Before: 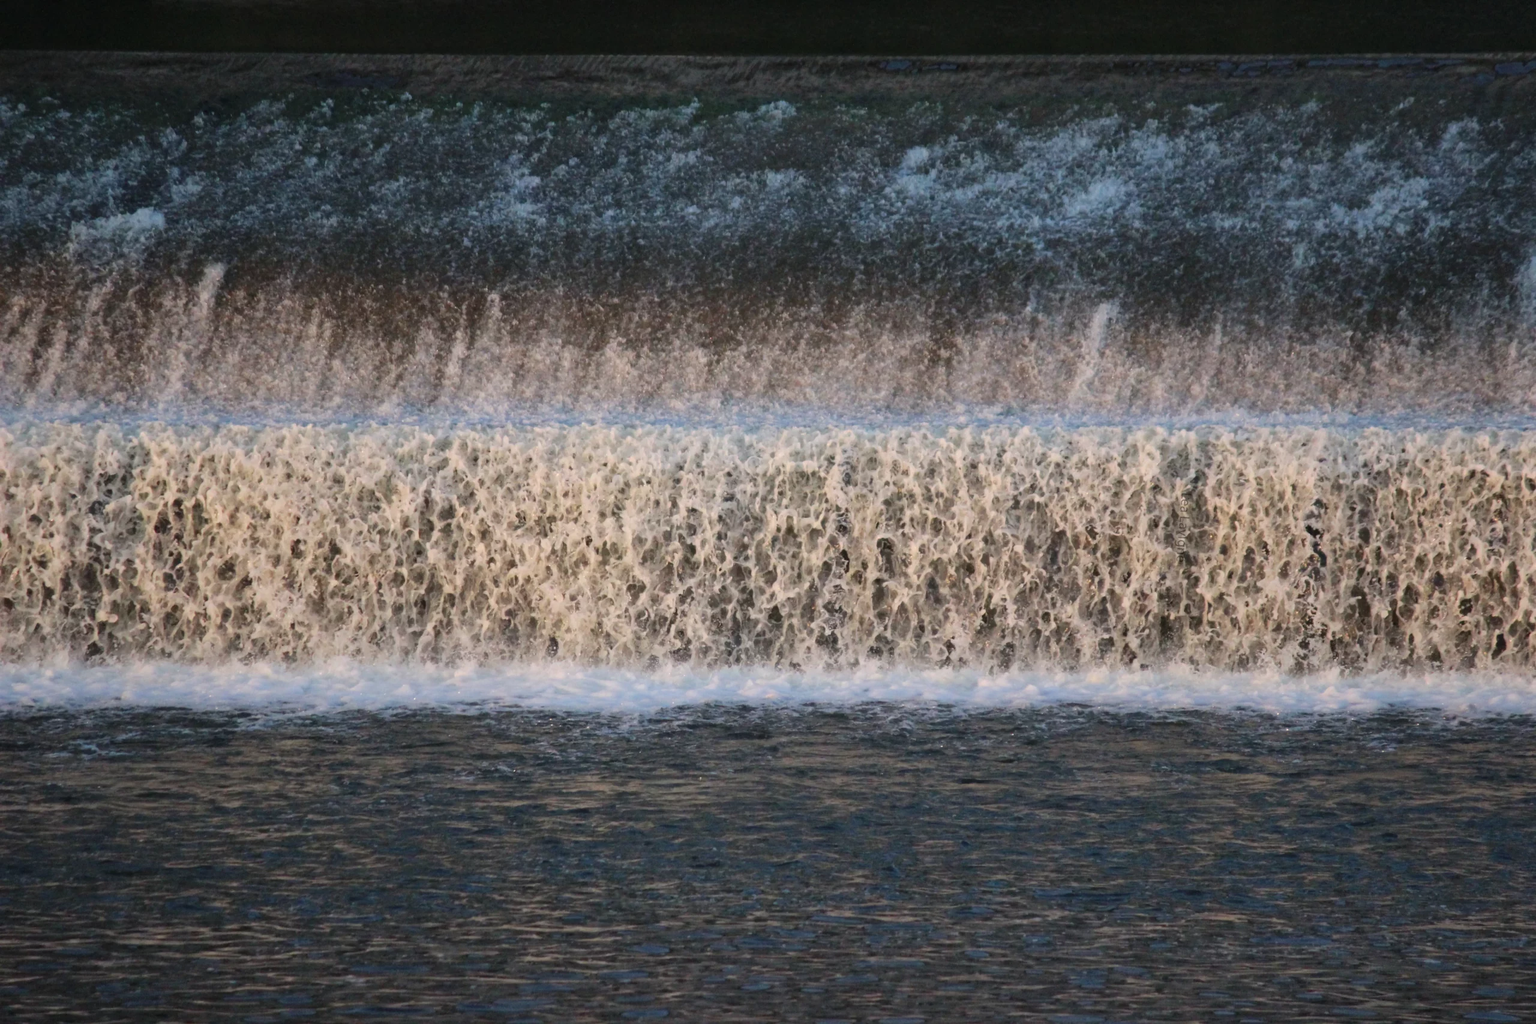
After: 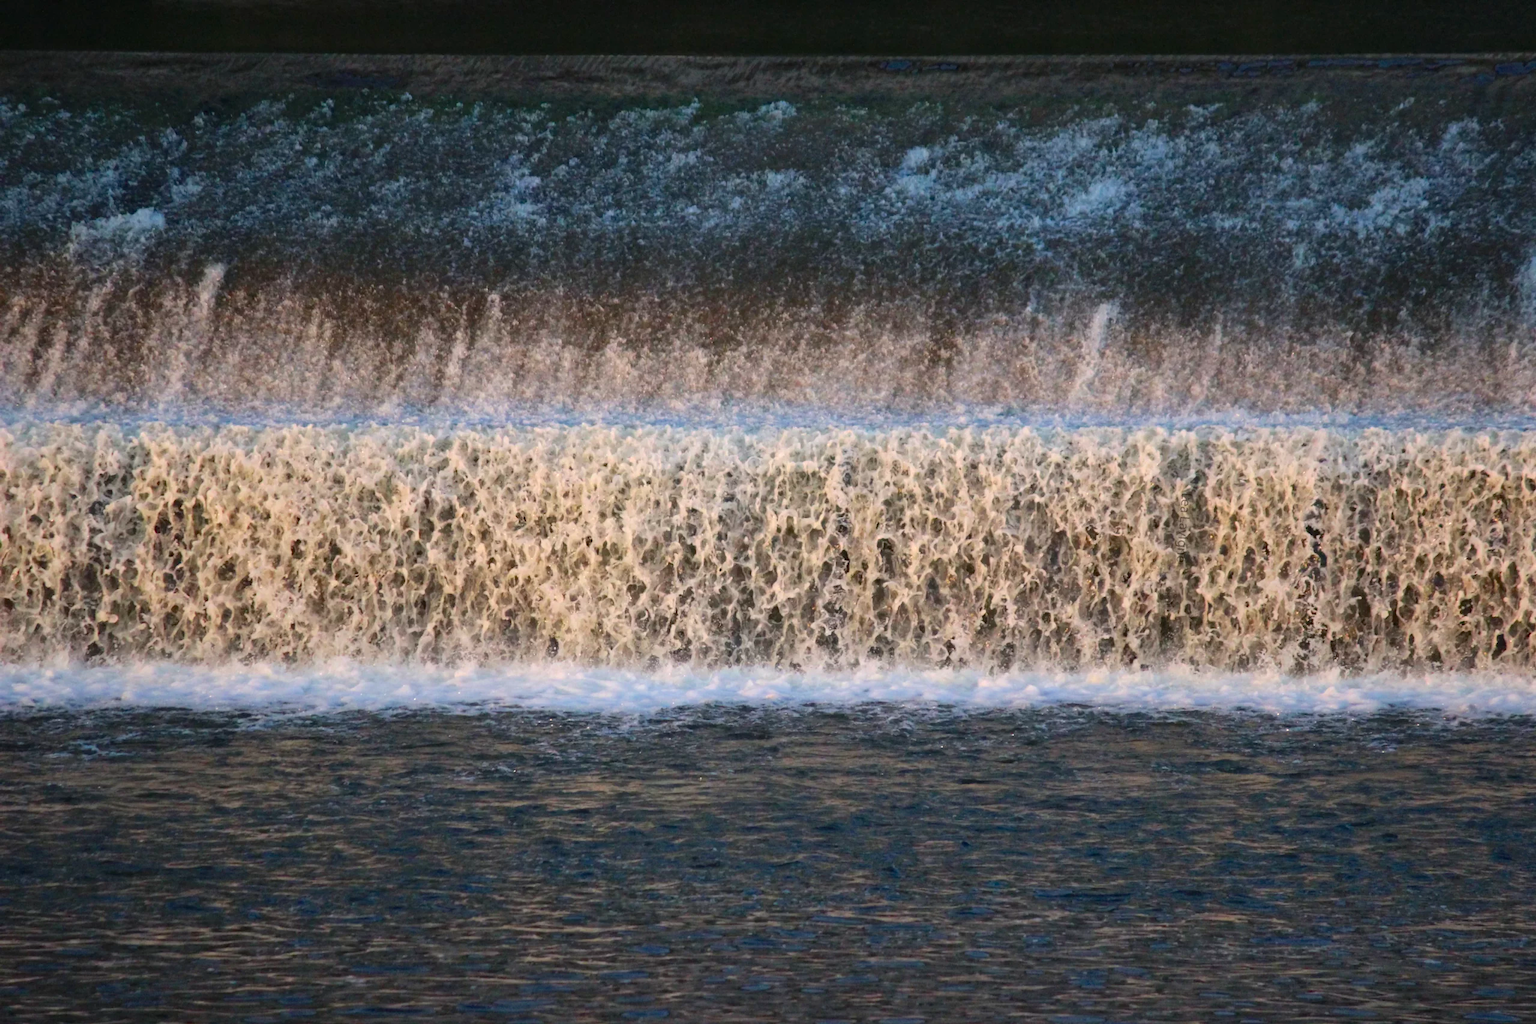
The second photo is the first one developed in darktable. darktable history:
color balance rgb: linear chroma grading › global chroma -1.038%, perceptual saturation grading › global saturation 25.451%, perceptual brilliance grading › highlights 11.717%, global vibrance 16.279%, saturation formula JzAzBz (2021)
